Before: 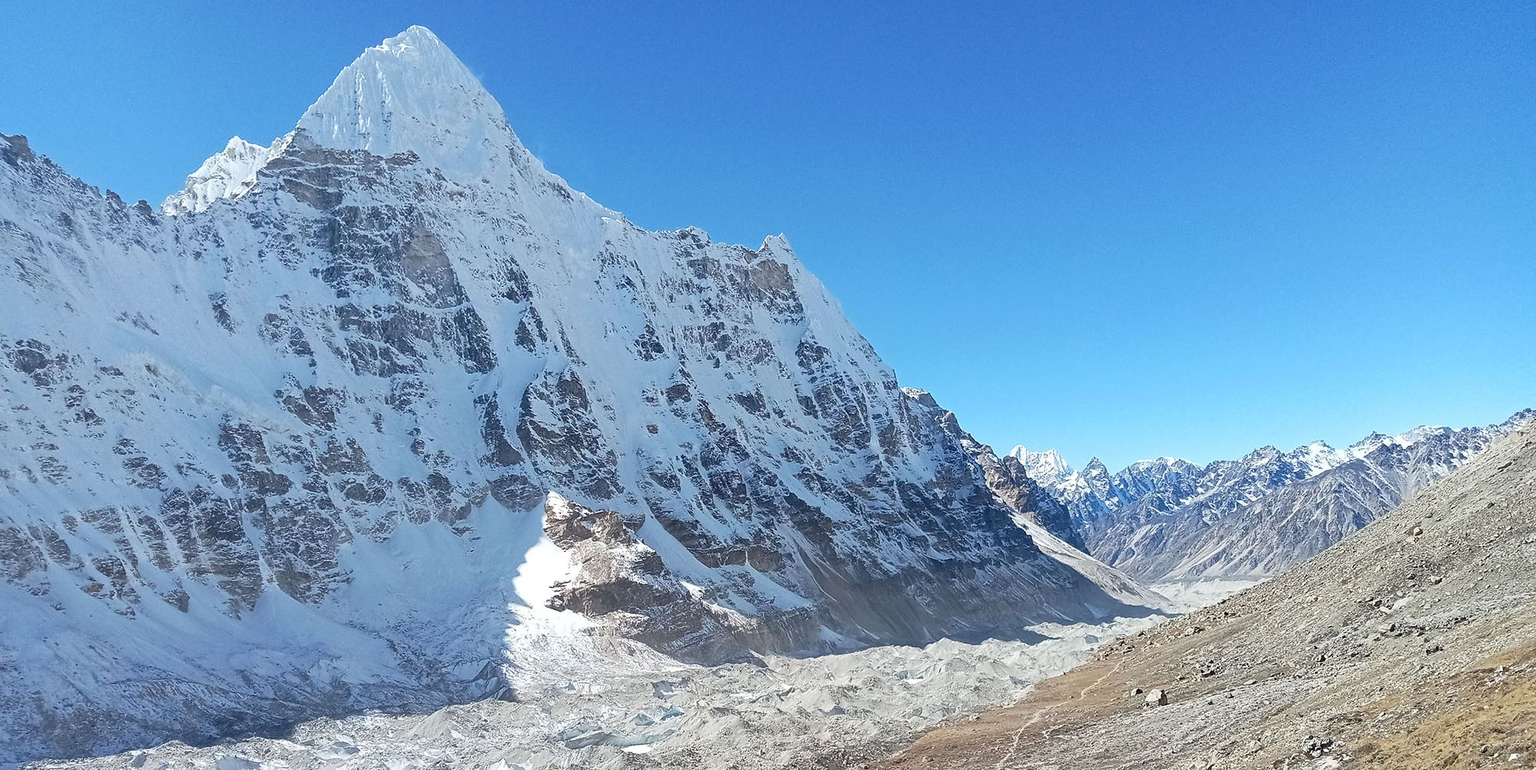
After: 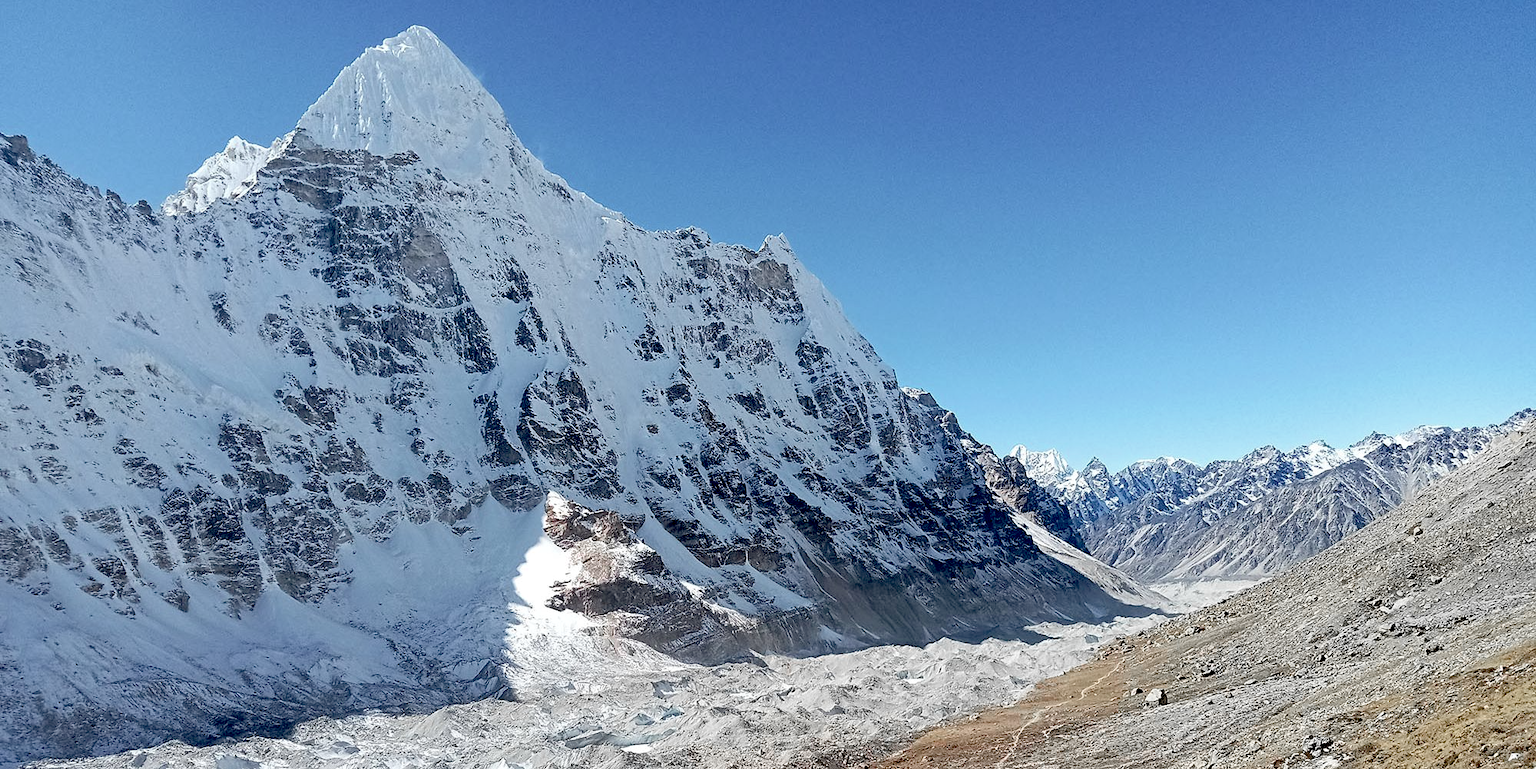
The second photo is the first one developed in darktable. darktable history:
exposure: black level correction 0.048, exposure 0.012 EV, compensate exposure bias true, compensate highlight preservation false
color zones: curves: ch1 [(0, 0.679) (0.143, 0.647) (0.286, 0.261) (0.378, -0.011) (0.571, 0.396) (0.714, 0.399) (0.857, 0.406) (1, 0.679)], mix 34.14%
